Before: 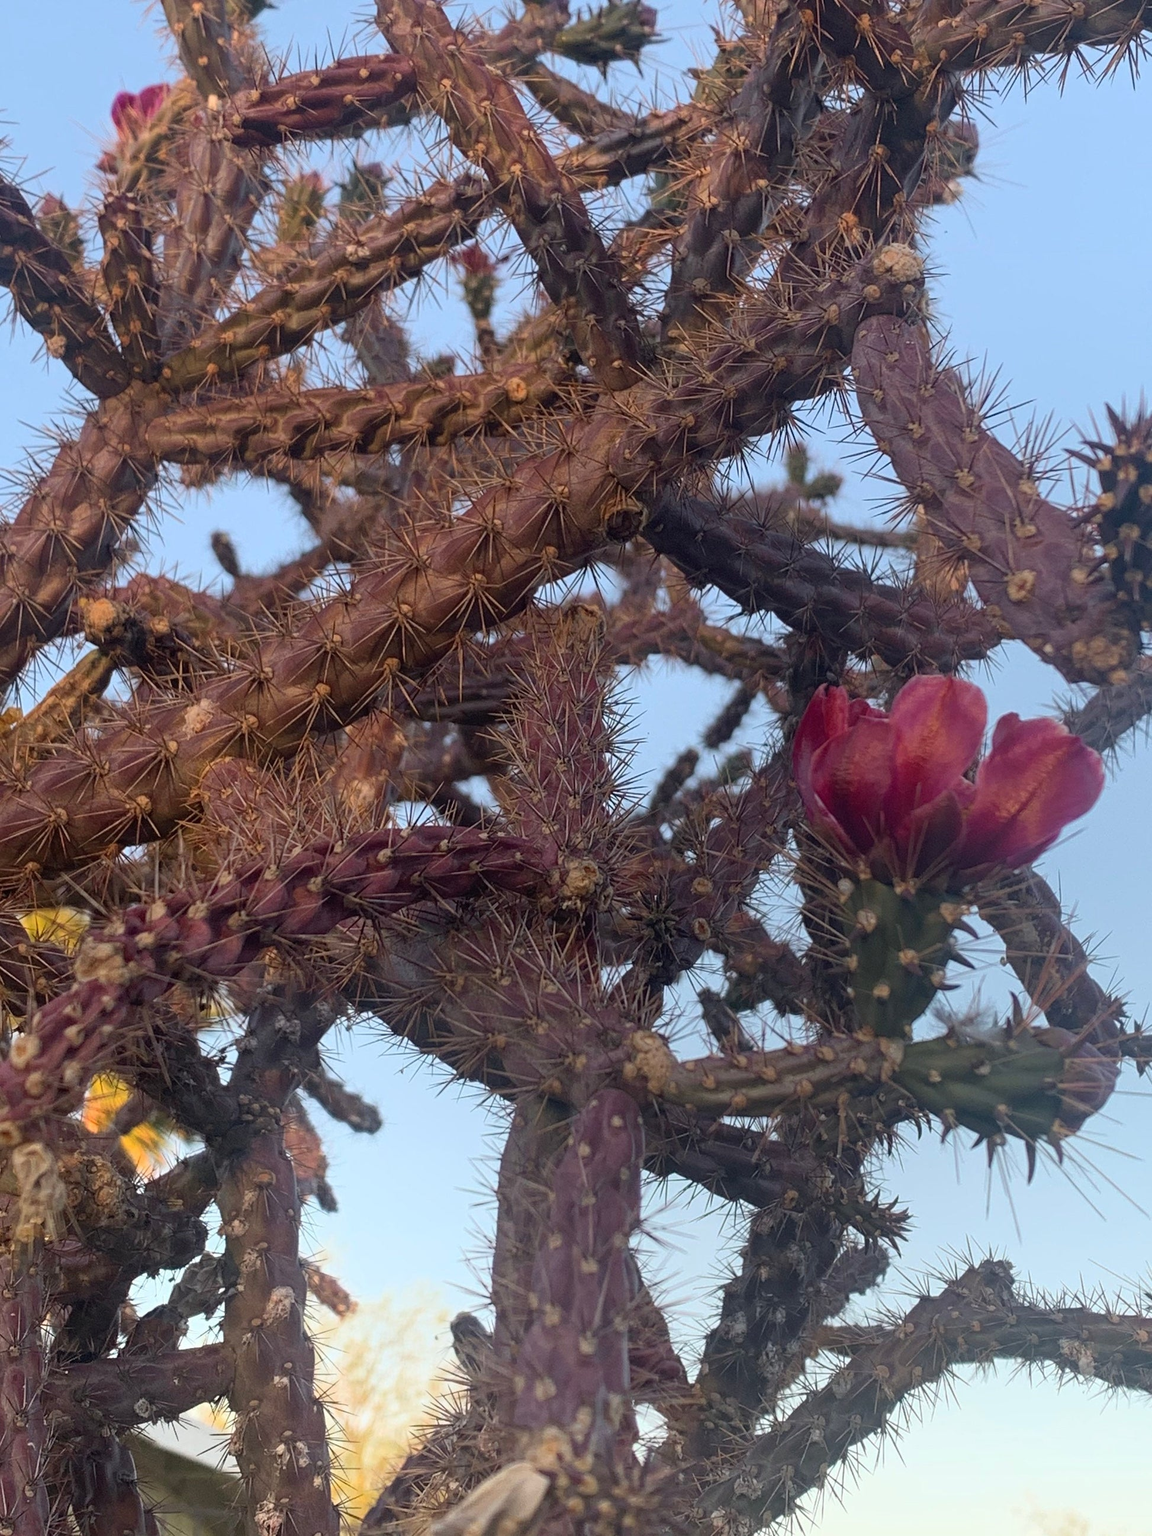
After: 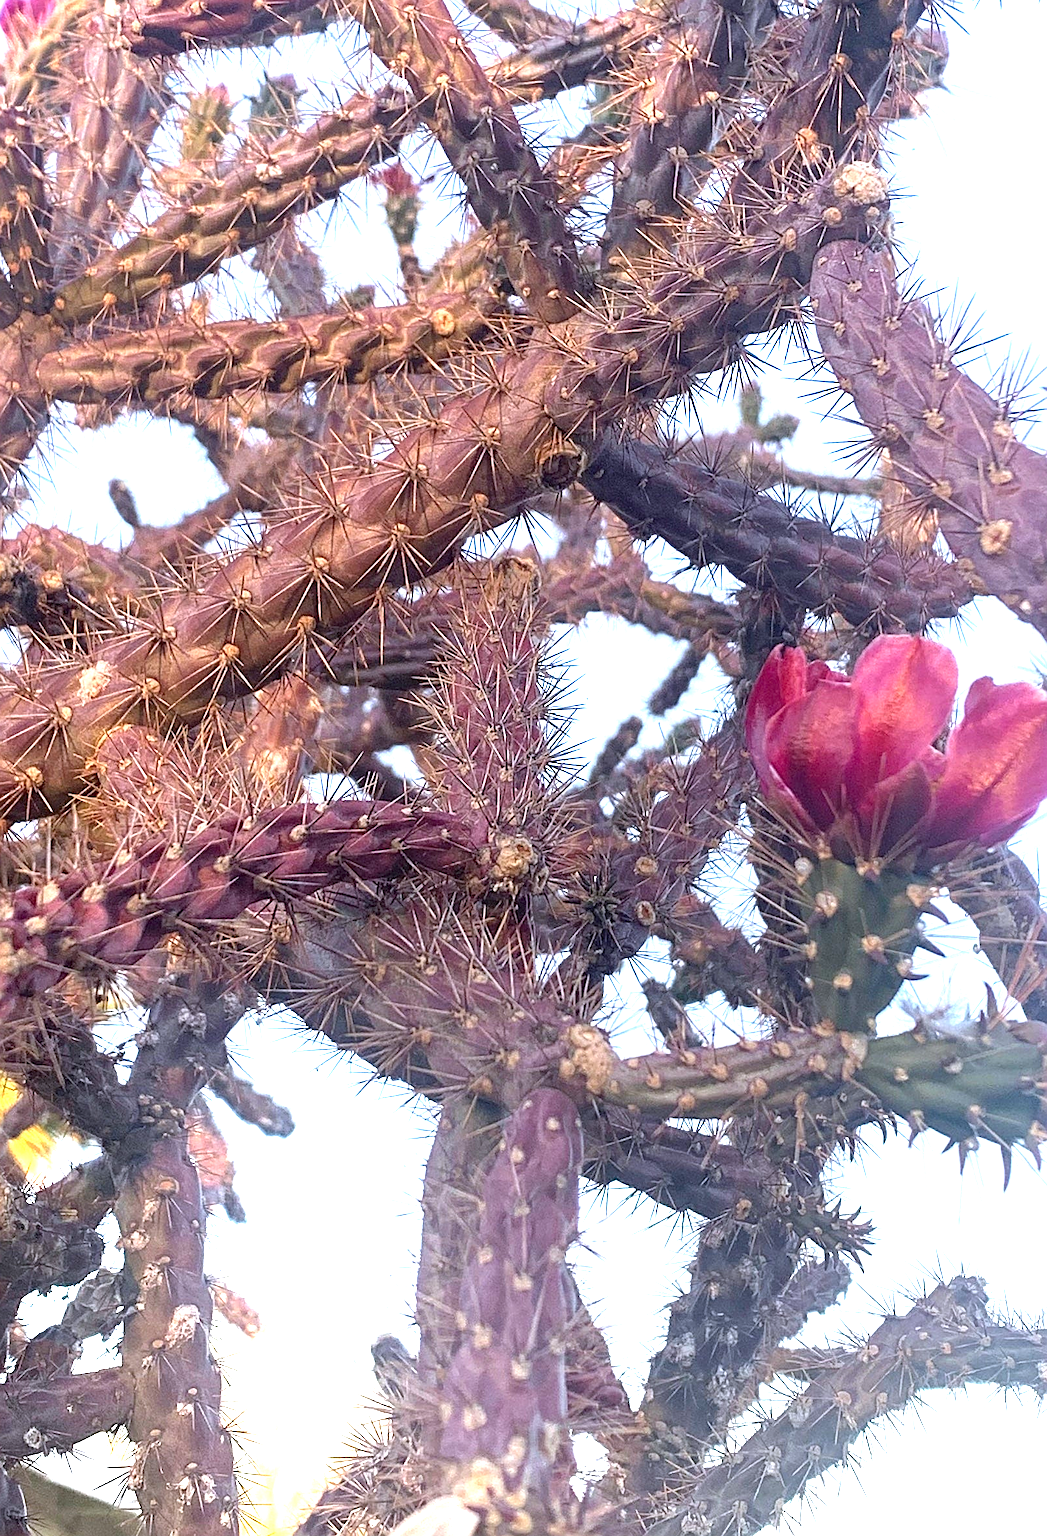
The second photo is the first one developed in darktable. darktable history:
exposure: black level correction 0.001, exposure 1.711 EV, compensate highlight preservation false
crop: left 9.805%, top 6.26%, right 7.199%, bottom 2.479%
color calibration: illuminant as shot in camera, x 0.358, y 0.373, temperature 4628.91 K
sharpen: amount 0.495
